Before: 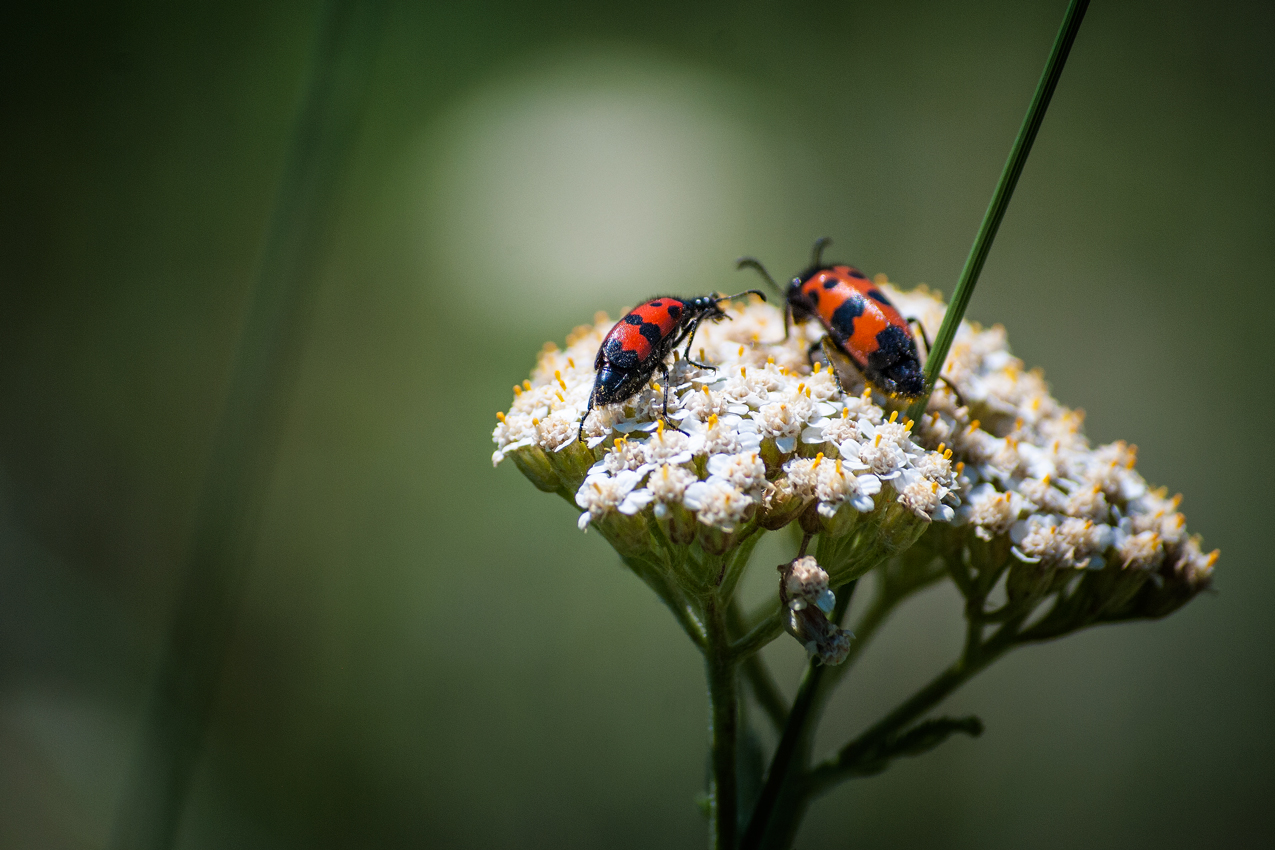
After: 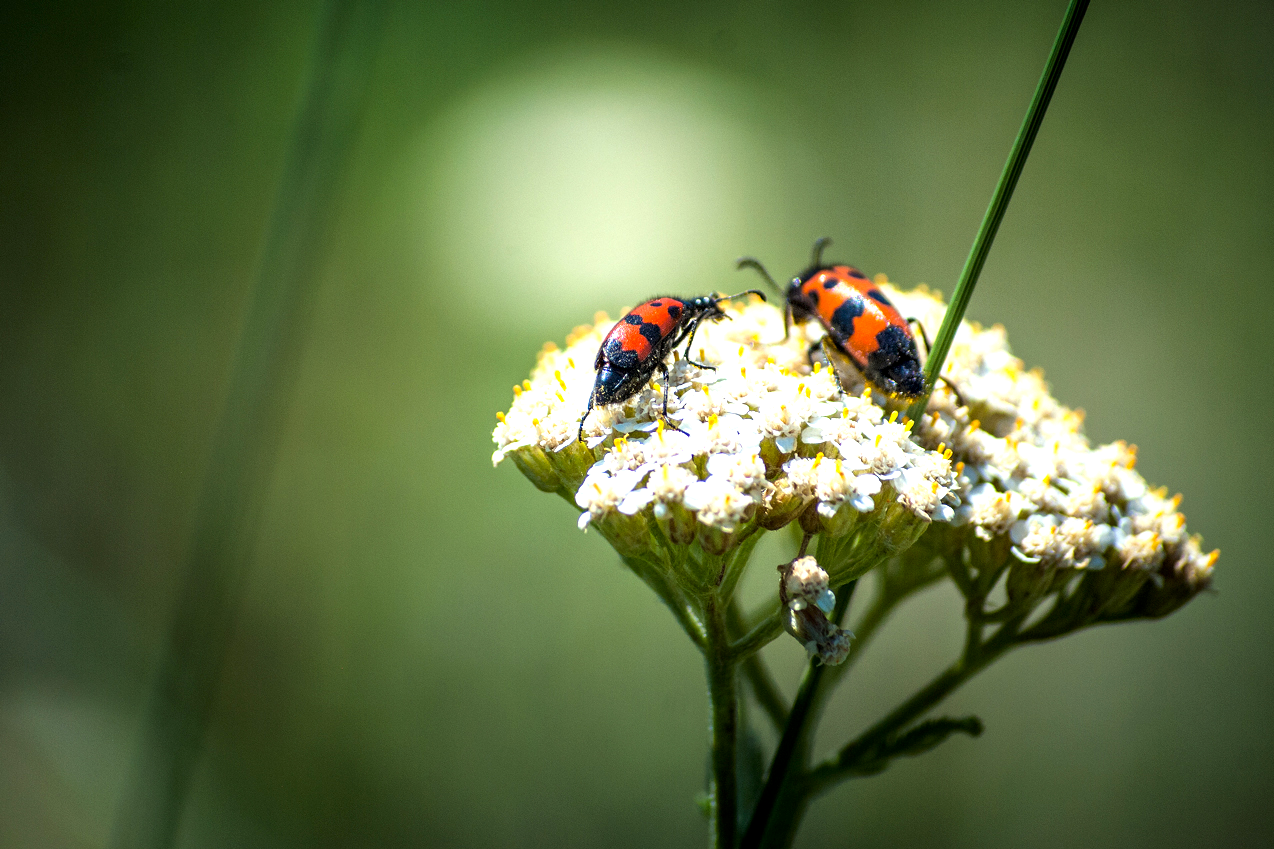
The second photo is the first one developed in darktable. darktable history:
exposure: black level correction 0.001, exposure 1 EV, compensate highlight preservation false
color correction: highlights a* -5.92, highlights b* 11
